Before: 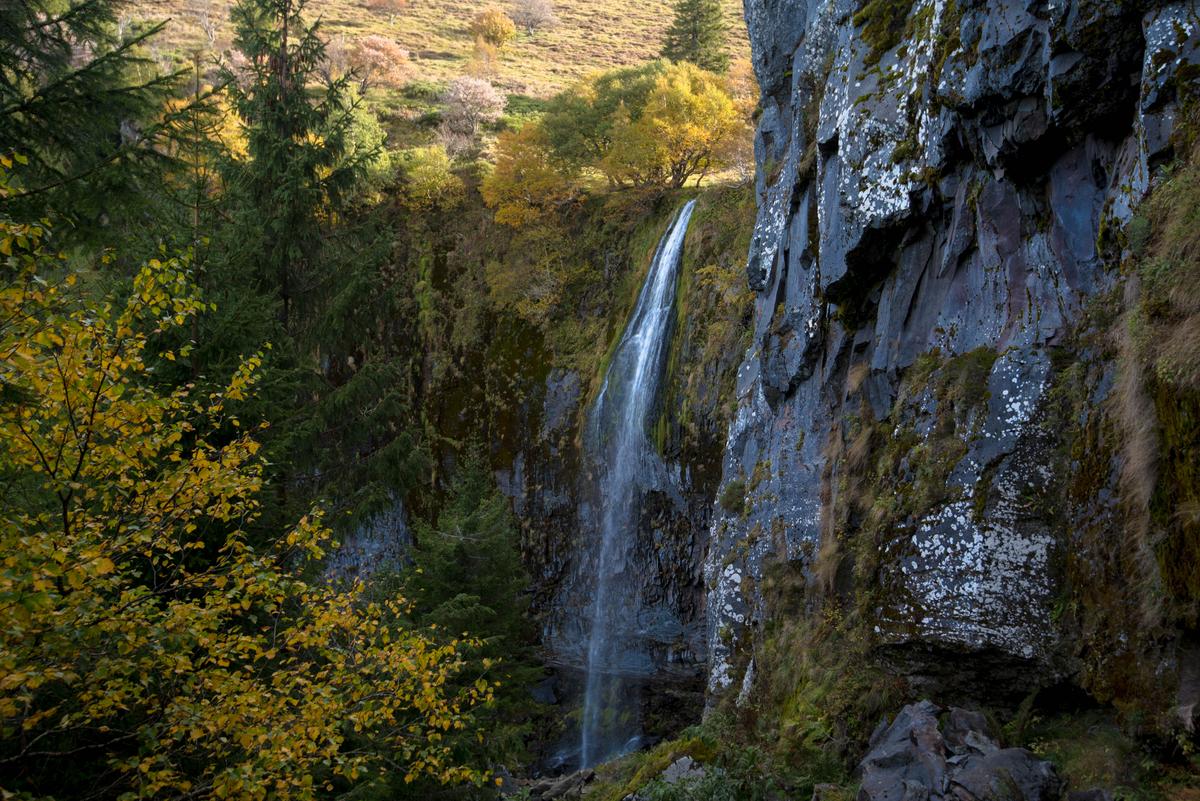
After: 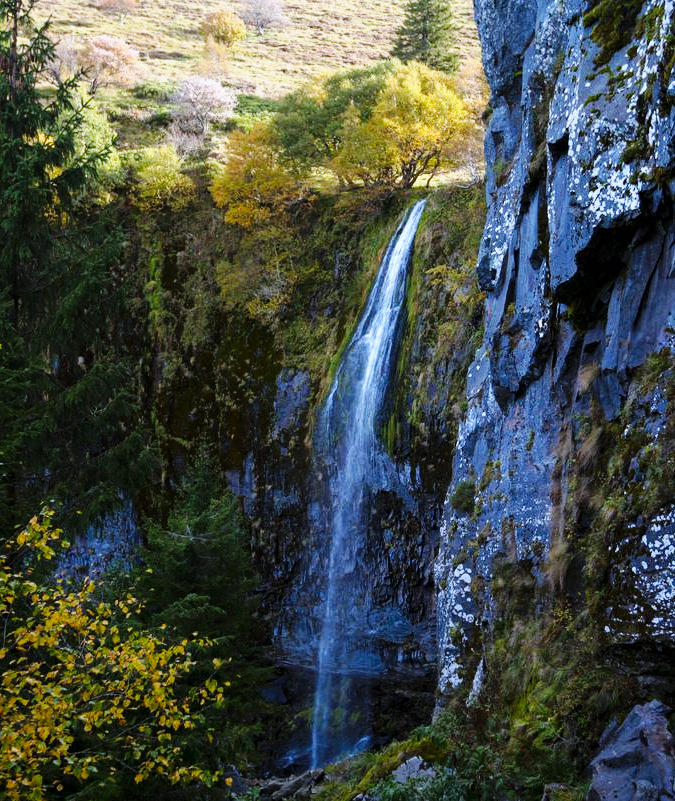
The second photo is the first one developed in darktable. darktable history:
white balance: red 0.948, green 1.02, blue 1.176
base curve: curves: ch0 [(0, 0) (0.032, 0.025) (0.121, 0.166) (0.206, 0.329) (0.605, 0.79) (1, 1)], preserve colors none
crop and rotate: left 22.516%, right 21.234%
